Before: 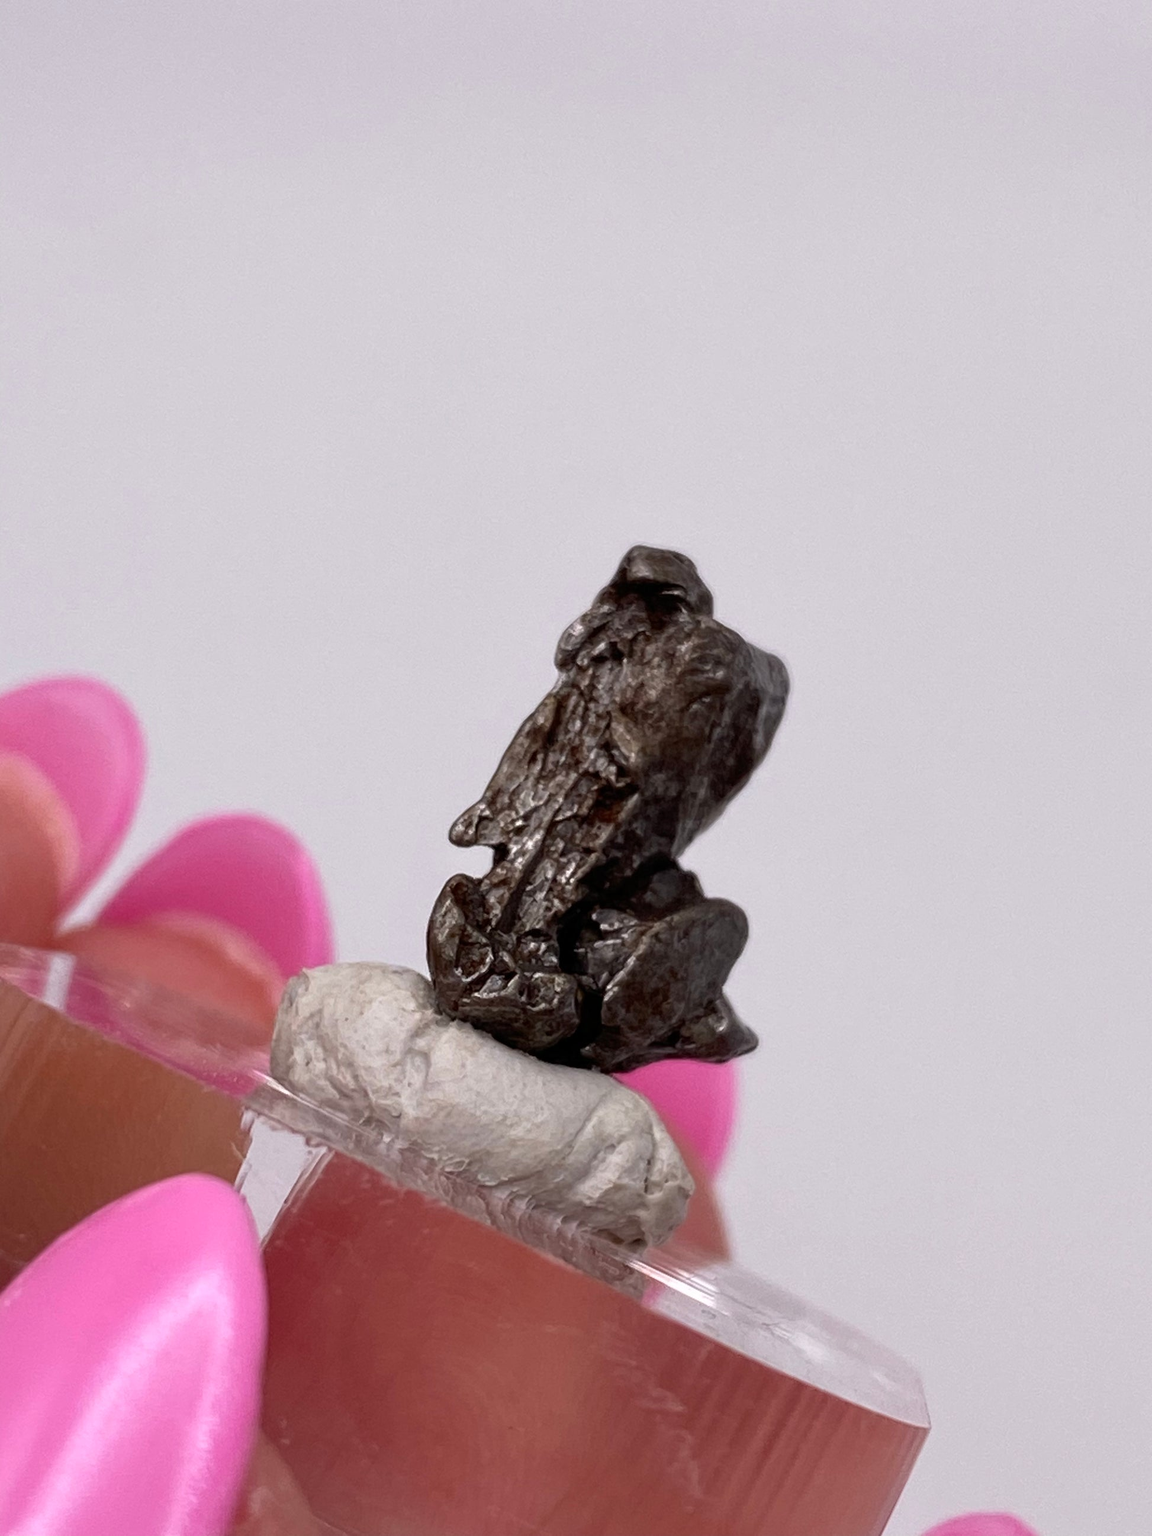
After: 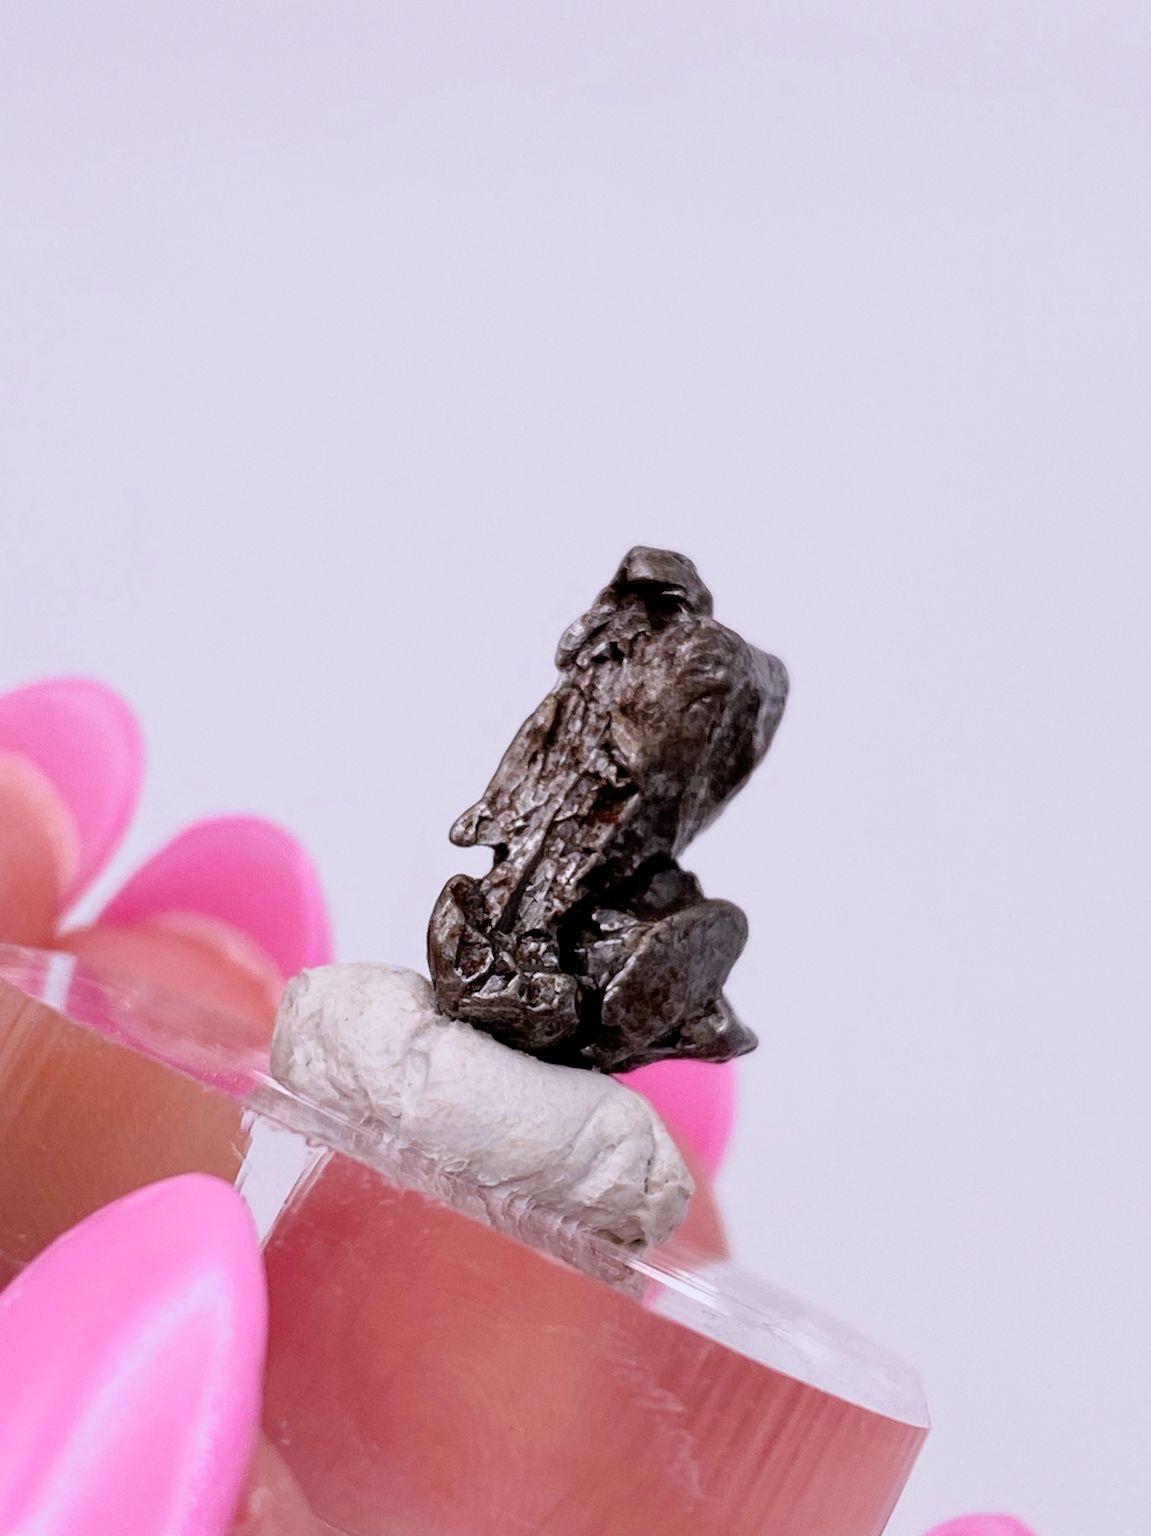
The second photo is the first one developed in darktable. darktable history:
filmic rgb: black relative exposure -7.65 EV, white relative exposure 4.56 EV, hardness 3.61
exposure: exposure 1 EV, compensate highlight preservation false
white balance: red 1.004, blue 1.096
